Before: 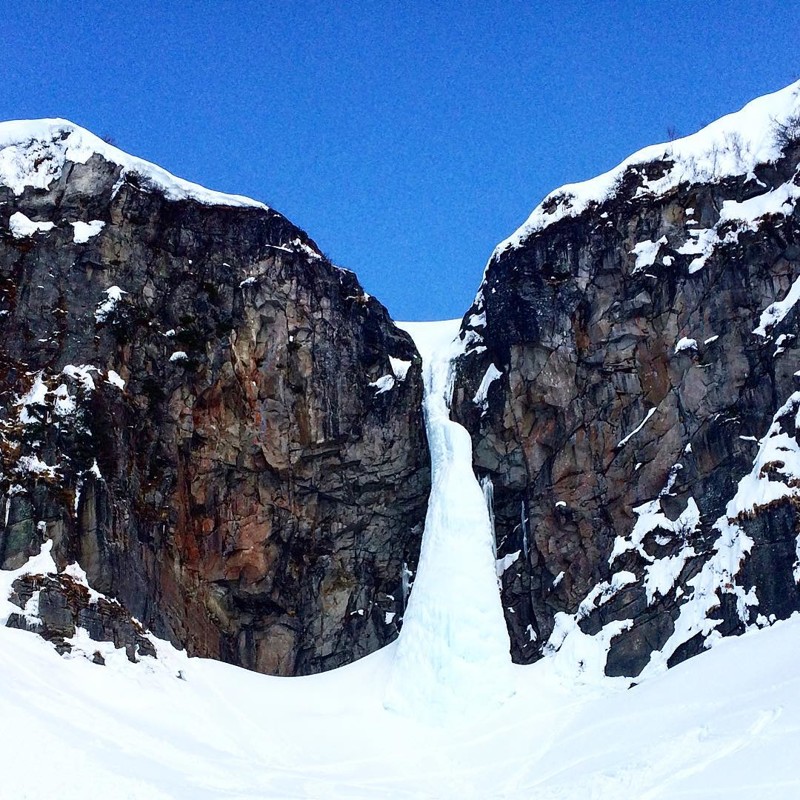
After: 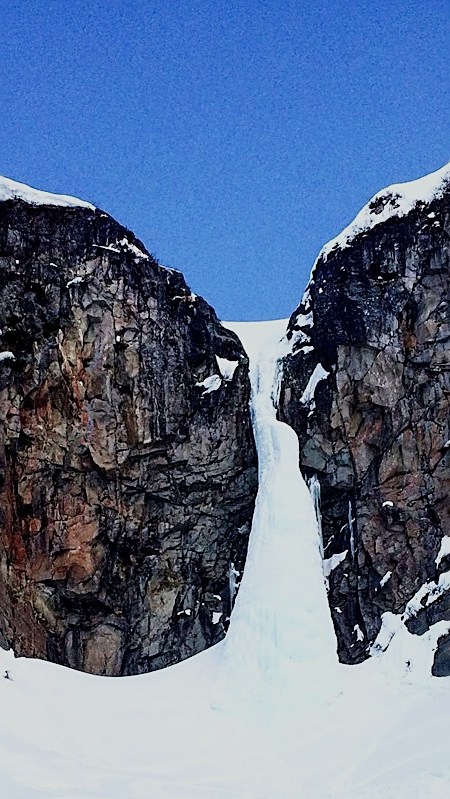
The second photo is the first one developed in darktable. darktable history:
exposure: exposure 0.201 EV, compensate exposure bias true, compensate highlight preservation false
crop: left 21.667%, right 22.017%, bottom 0.001%
color zones: curves: ch0 [(0, 0.5) (0.143, 0.5) (0.286, 0.456) (0.429, 0.5) (0.571, 0.5) (0.714, 0.5) (0.857, 0.5) (1, 0.5)]; ch1 [(0, 0.5) (0.143, 0.5) (0.286, 0.422) (0.429, 0.5) (0.571, 0.5) (0.714, 0.5) (0.857, 0.5) (1, 0.5)]
color correction: highlights b* 0.036, saturation 0.992
sharpen: on, module defaults
filmic rgb: black relative exposure -7.65 EV, white relative exposure 4.56 EV, hardness 3.61
color balance rgb: highlights gain › chroma 0.153%, highlights gain › hue 332.61°, perceptual saturation grading › global saturation 0.639%, global vibrance 10.798%
